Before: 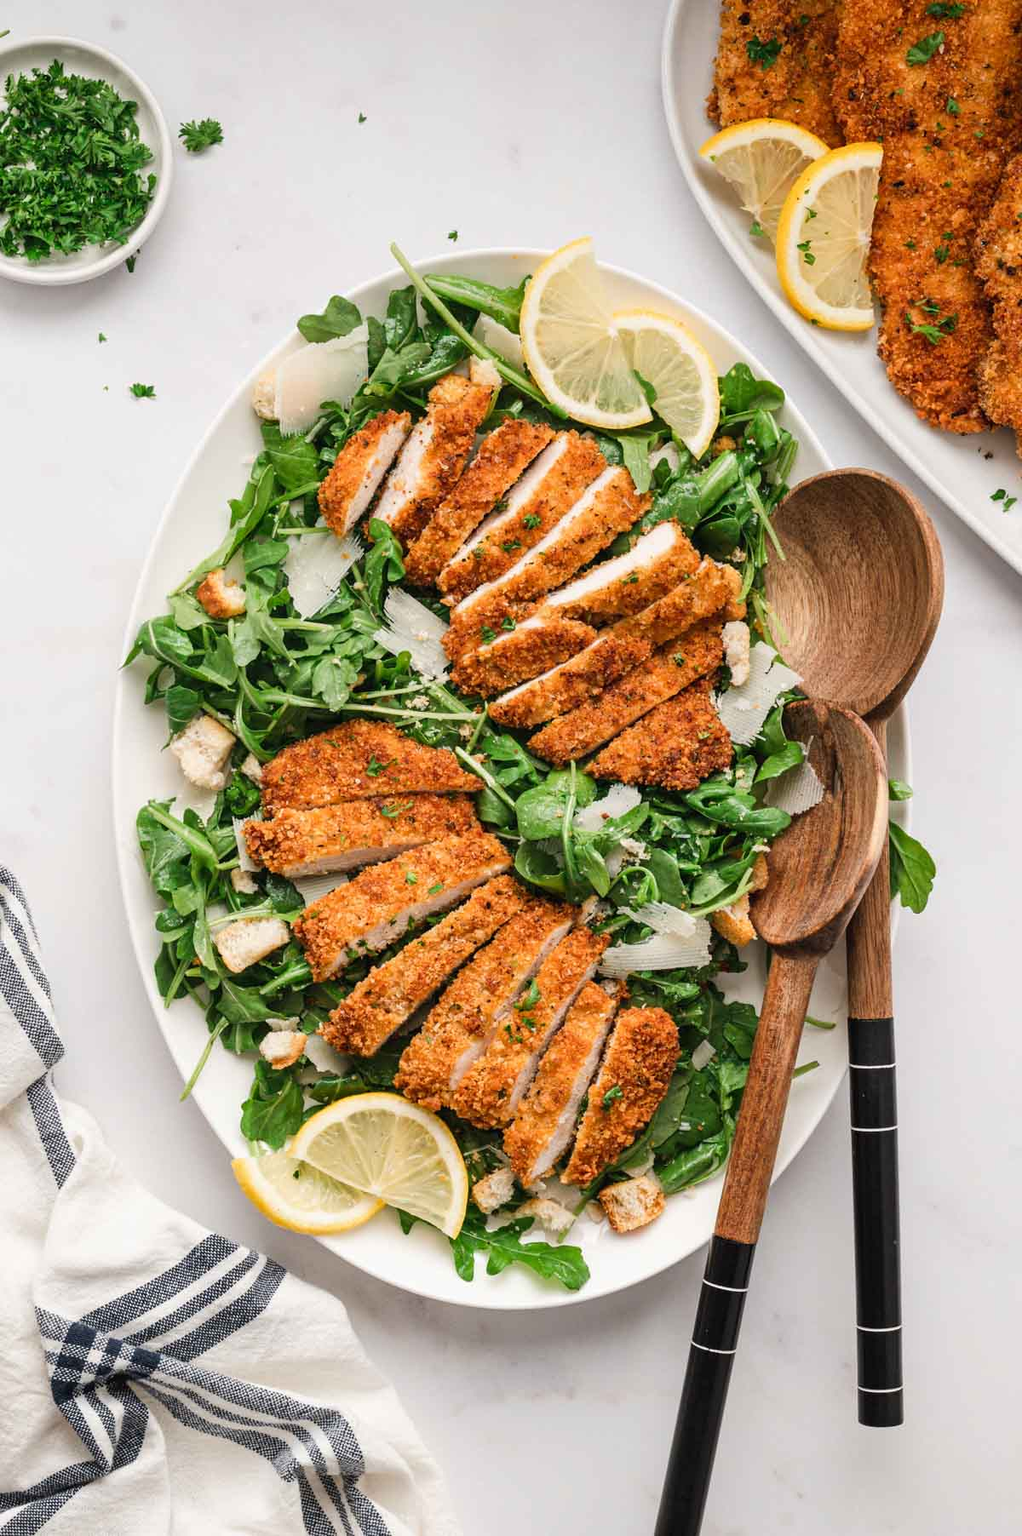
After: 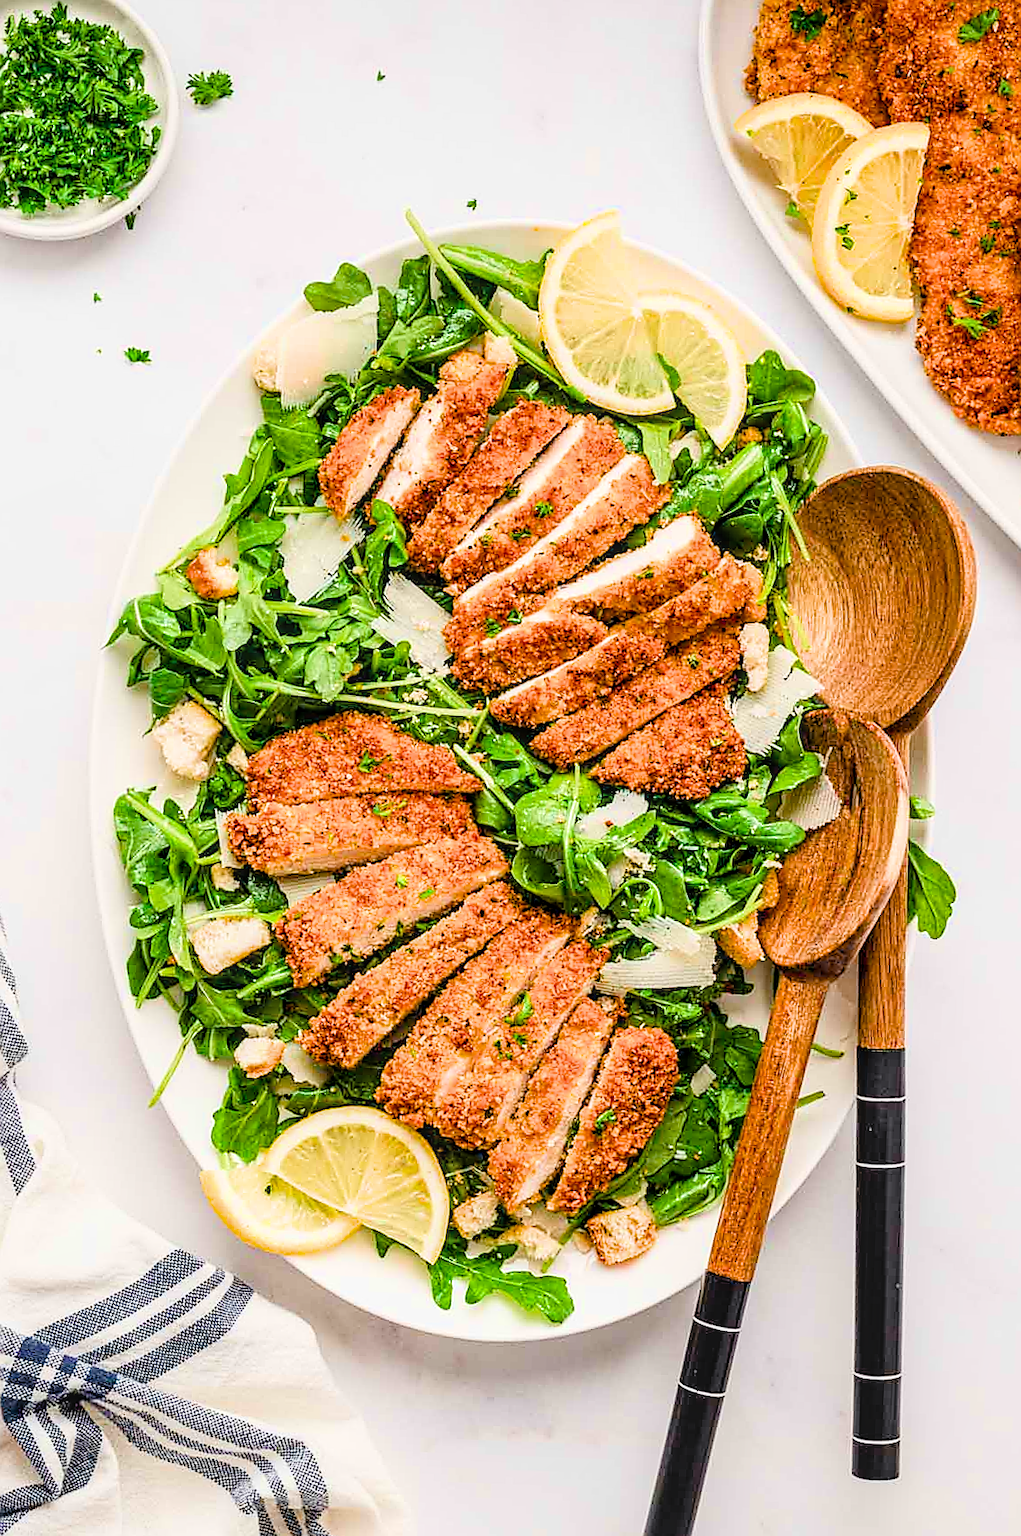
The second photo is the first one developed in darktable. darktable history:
crop and rotate: angle -2.21°
local contrast: on, module defaults
color balance rgb: shadows lift › chroma 3.038%, shadows lift › hue 279.45°, linear chroma grading › global chroma 20.081%, perceptual saturation grading › global saturation 34.995%, perceptual saturation grading › highlights -29.949%, perceptual saturation grading › shadows 35.342%, global vibrance 20%
filmic rgb: black relative exposure -7.96 EV, white relative exposure 4.14 EV, threshold 3 EV, hardness 4.08, latitude 51.35%, contrast 1.012, shadows ↔ highlights balance 5.85%, color science v6 (2022), enable highlight reconstruction true
exposure: black level correction 0, exposure 0.93 EV, compensate highlight preservation false
sharpen: radius 1.39, amount 1.262, threshold 0.724
